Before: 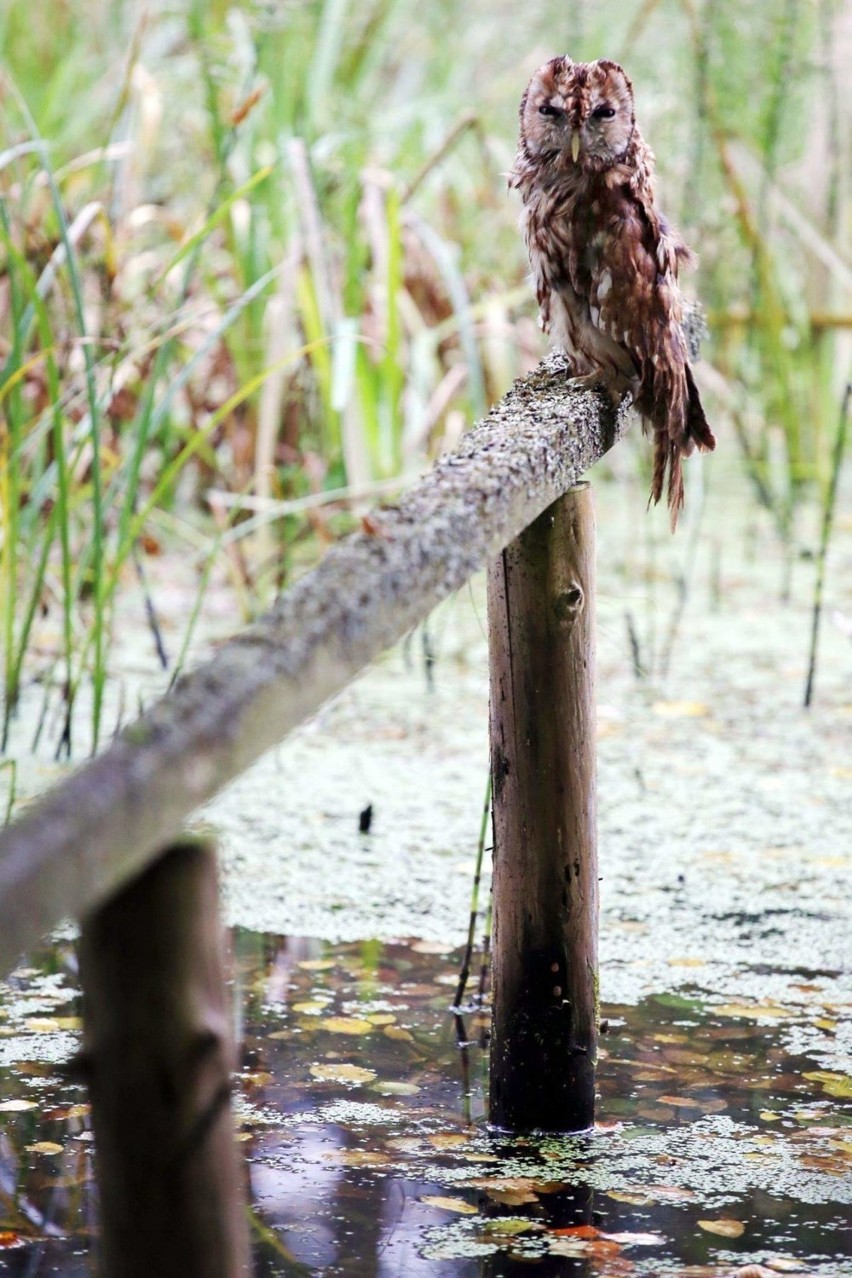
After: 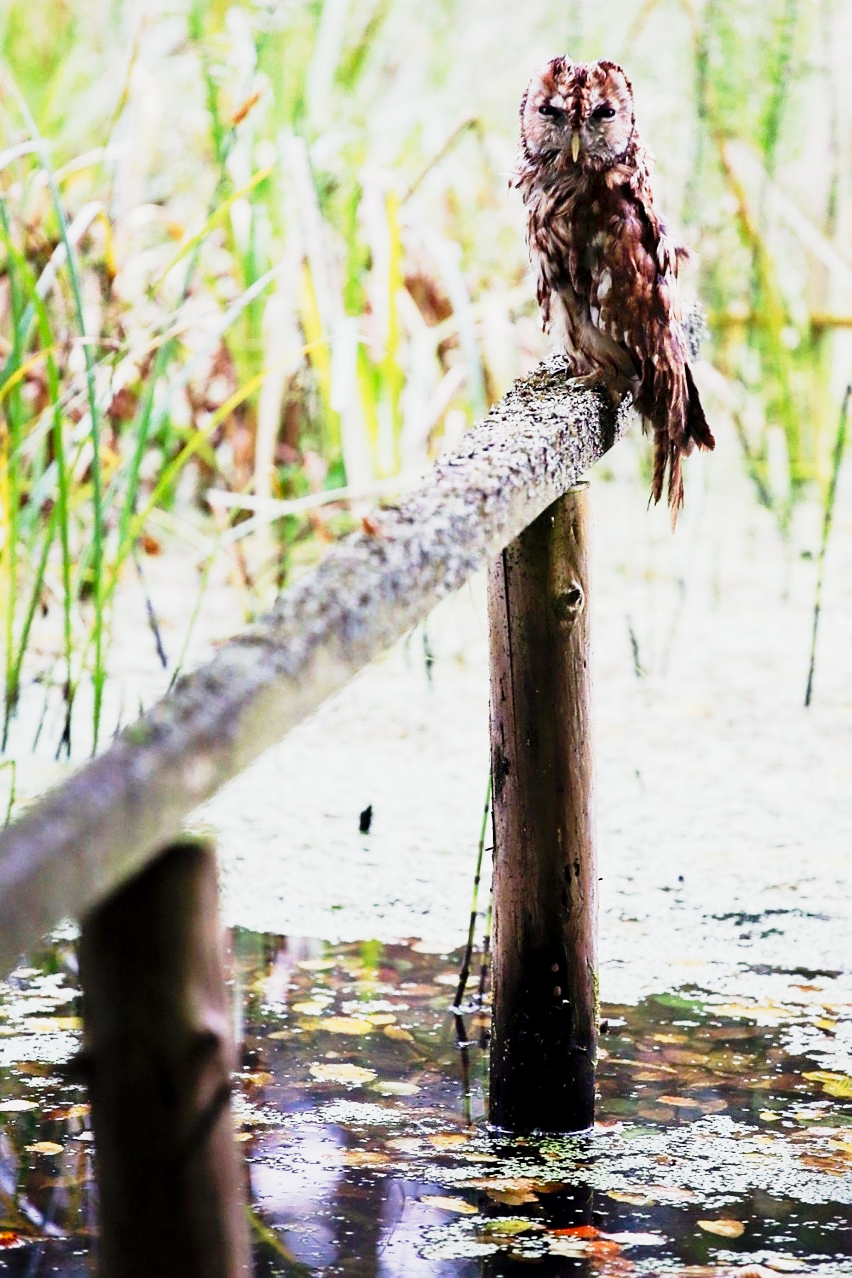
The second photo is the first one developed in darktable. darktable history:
tone curve: curves: ch0 [(0, 0) (0.046, 0.031) (0.163, 0.114) (0.391, 0.432) (0.488, 0.561) (0.695, 0.839) (0.785, 0.904) (1, 0.965)]; ch1 [(0, 0) (0.248, 0.252) (0.427, 0.412) (0.482, 0.462) (0.499, 0.497) (0.518, 0.52) (0.535, 0.577) (0.585, 0.623) (0.679, 0.743) (0.788, 0.809) (1, 1)]; ch2 [(0, 0) (0.313, 0.262) (0.427, 0.417) (0.473, 0.47) (0.503, 0.503) (0.523, 0.515) (0.557, 0.596) (0.598, 0.646) (0.708, 0.771) (1, 1)], preserve colors none
sharpen: radius 1.003
exposure: black level correction 0.002, compensate highlight preservation false
